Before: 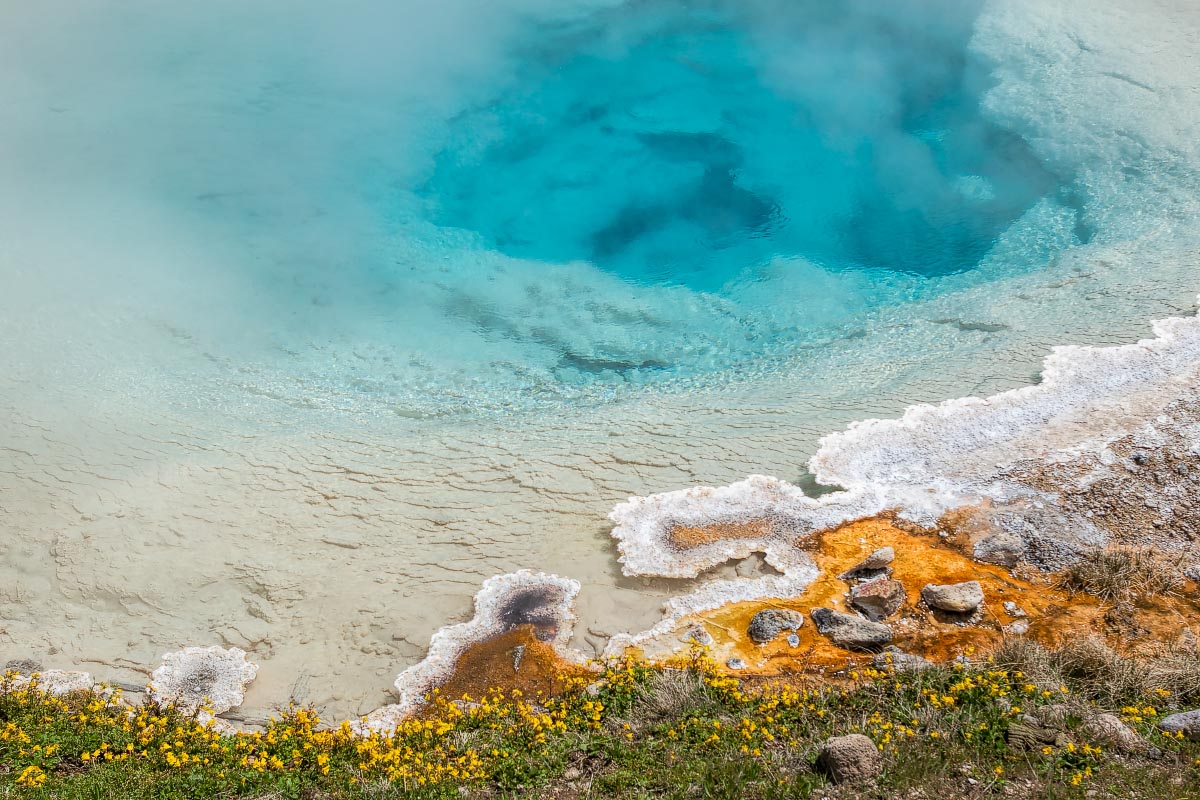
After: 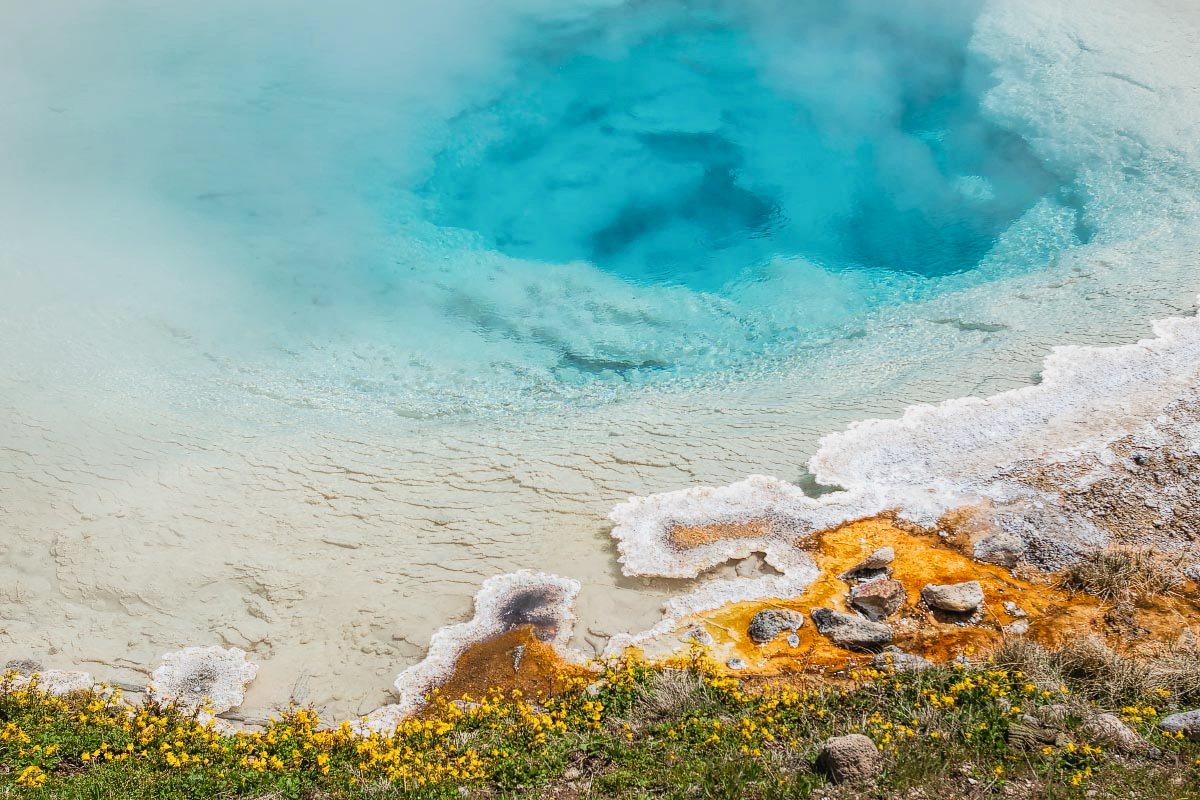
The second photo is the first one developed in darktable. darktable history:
tone curve: curves: ch0 [(0, 0.025) (0.15, 0.143) (0.452, 0.486) (0.751, 0.788) (1, 0.961)]; ch1 [(0, 0) (0.416, 0.4) (0.476, 0.469) (0.497, 0.494) (0.546, 0.571) (0.566, 0.607) (0.62, 0.657) (1, 1)]; ch2 [(0, 0) (0.386, 0.397) (0.505, 0.498) (0.547, 0.546) (0.579, 0.58) (1, 1)], preserve colors none
